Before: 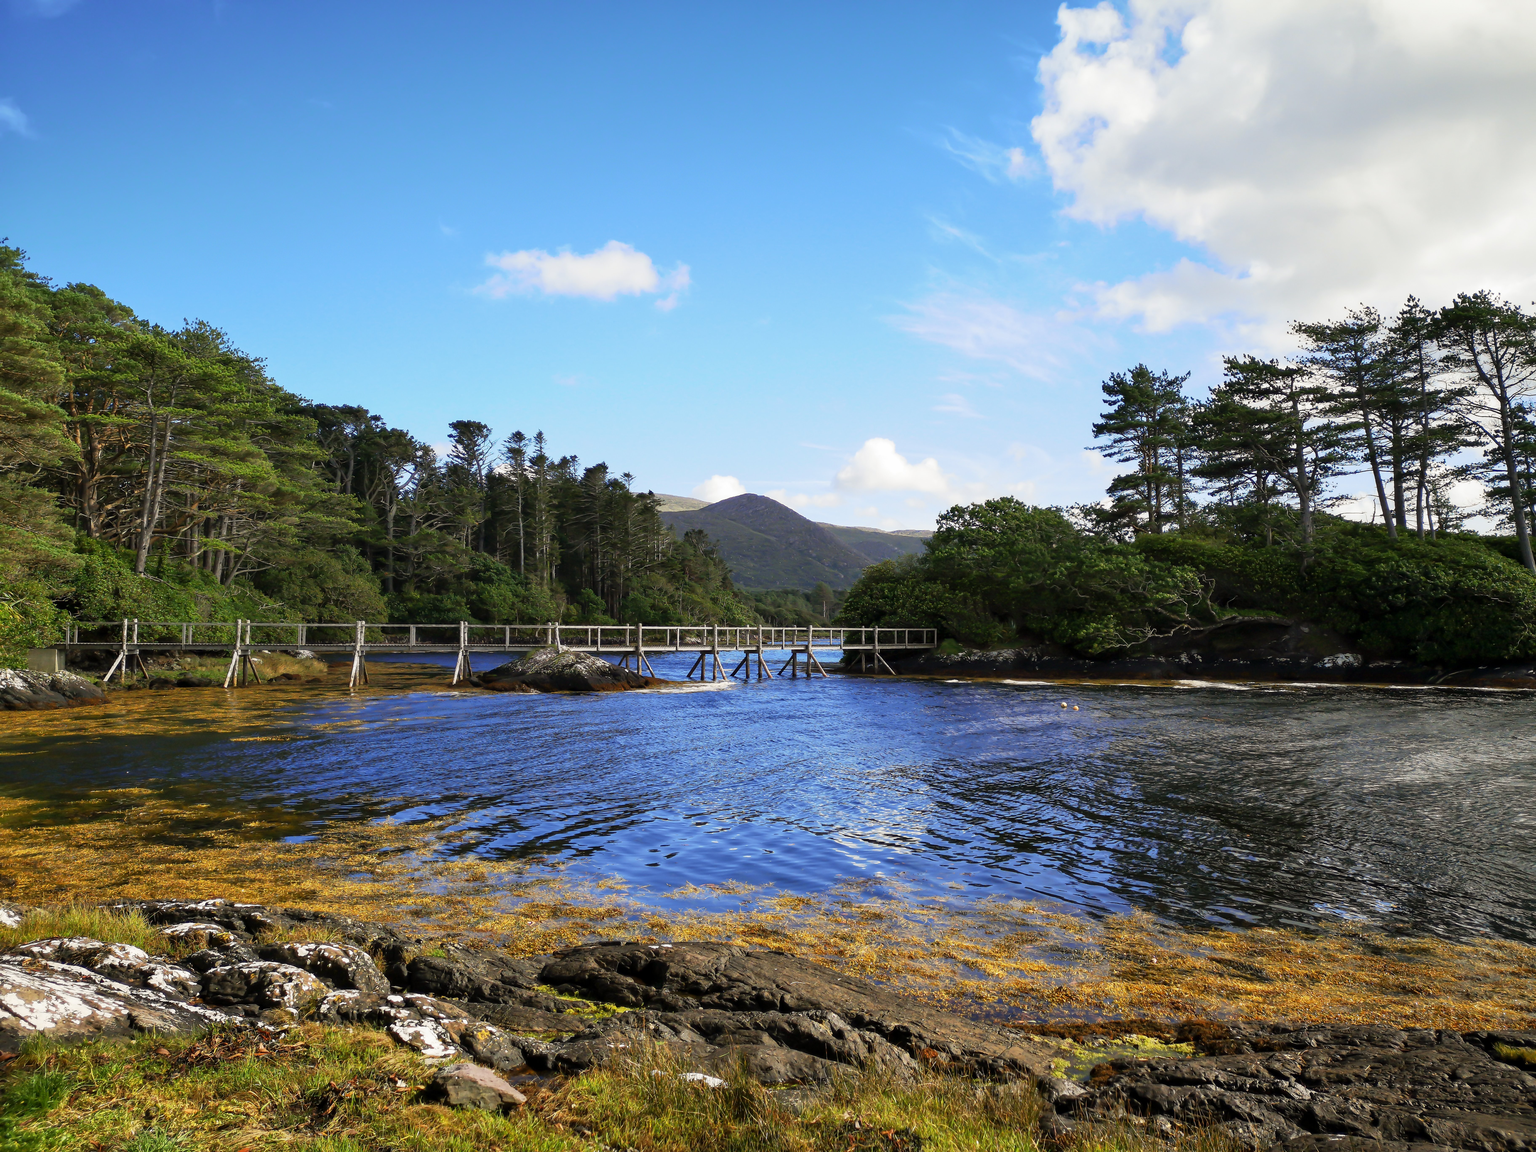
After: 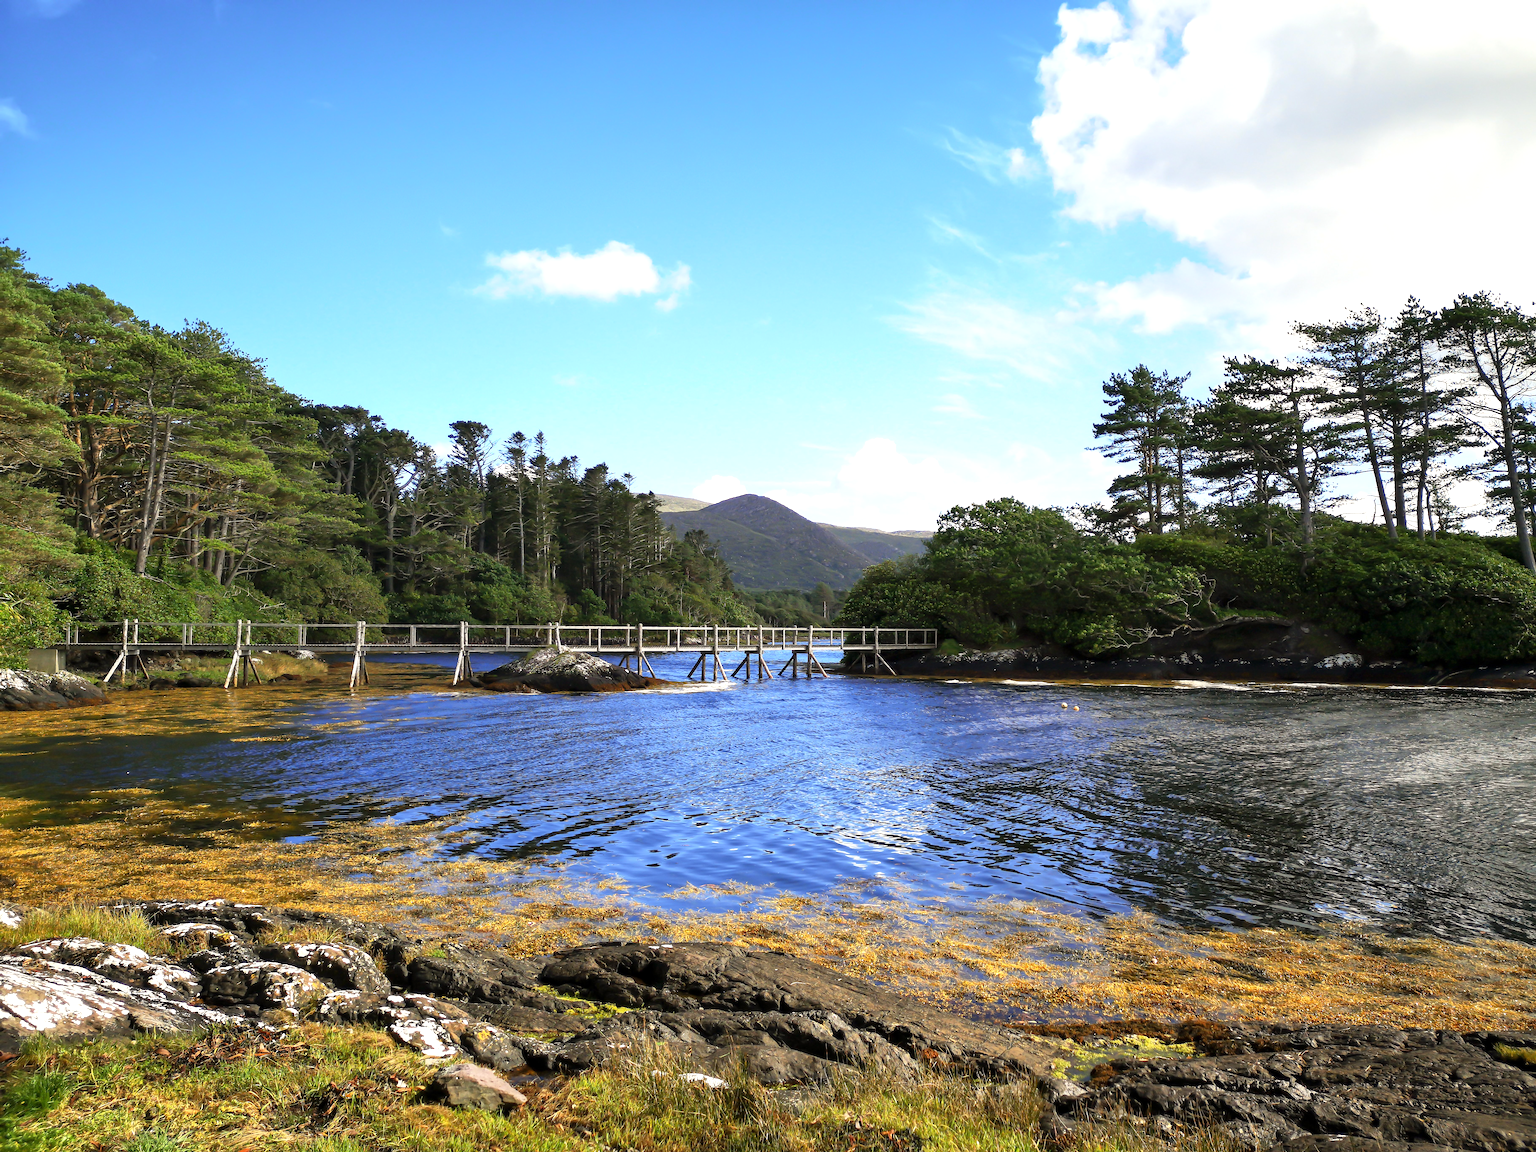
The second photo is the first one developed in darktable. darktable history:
exposure: exposure 0.496 EV, compensate exposure bias true, compensate highlight preservation false
